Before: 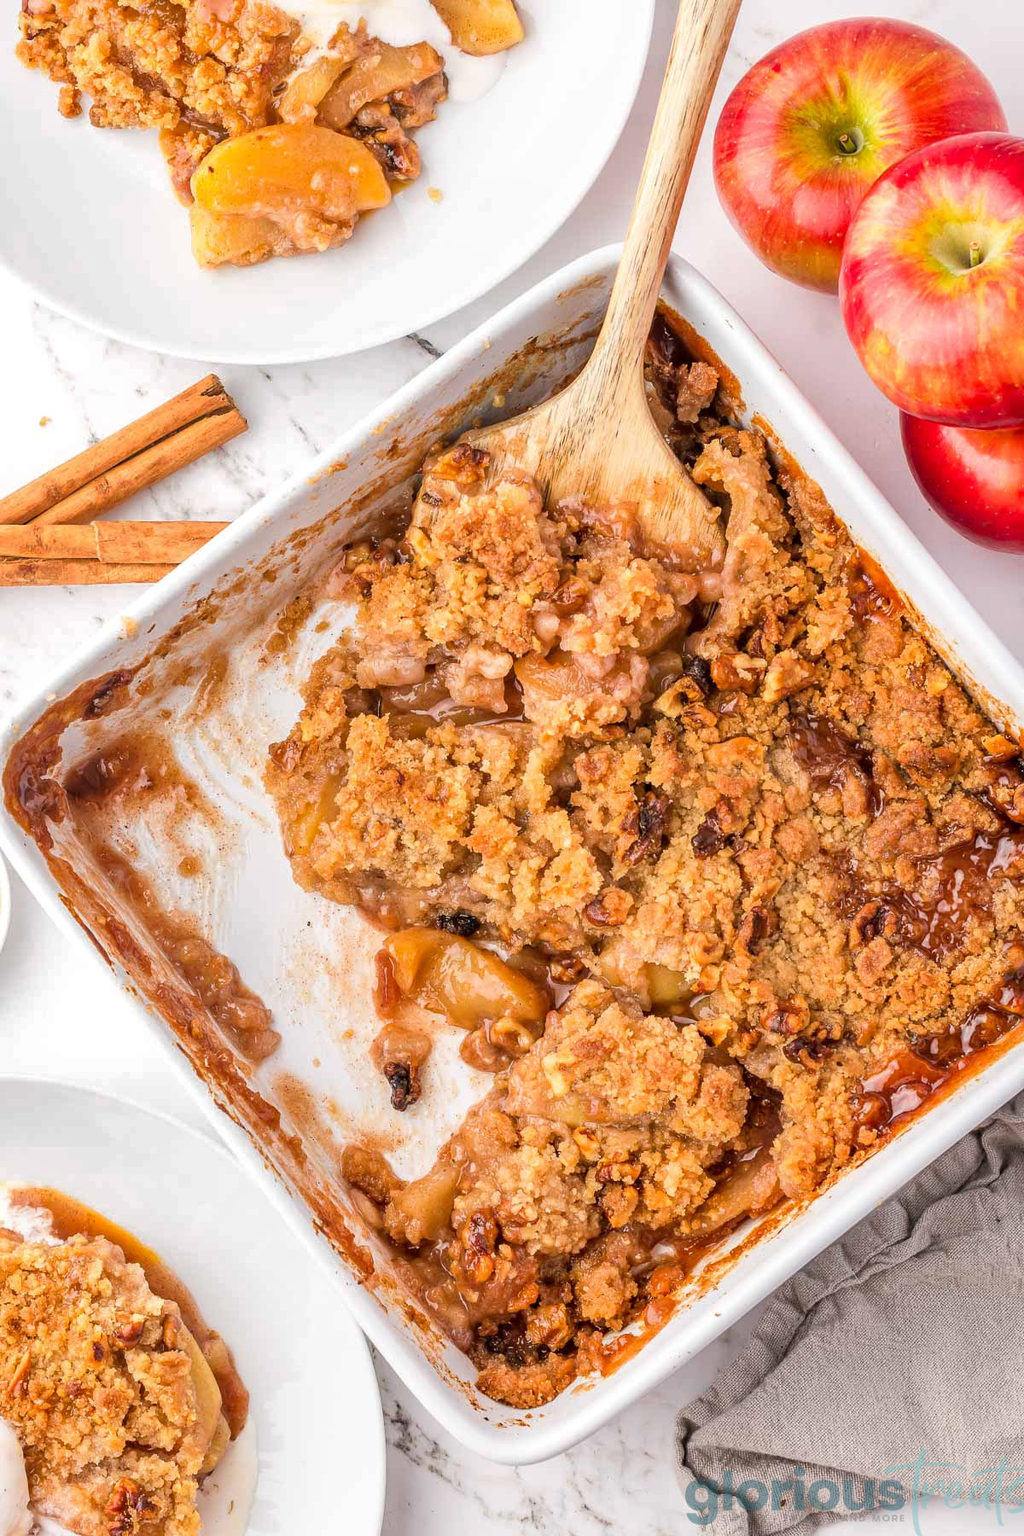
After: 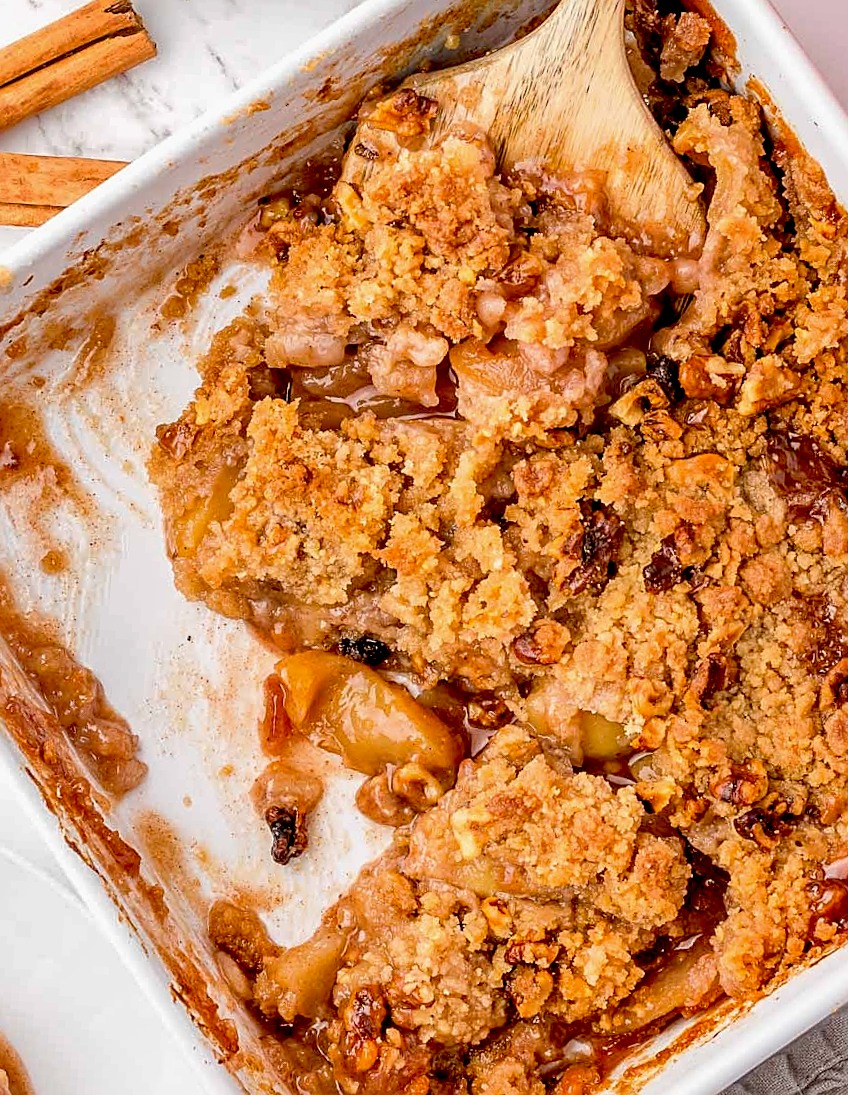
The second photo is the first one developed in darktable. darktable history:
exposure: black level correction 0.028, exposure -0.075 EV, compensate highlight preservation false
crop and rotate: angle -3.83°, left 9.887%, top 21.264%, right 12.466%, bottom 11.92%
sharpen: on, module defaults
